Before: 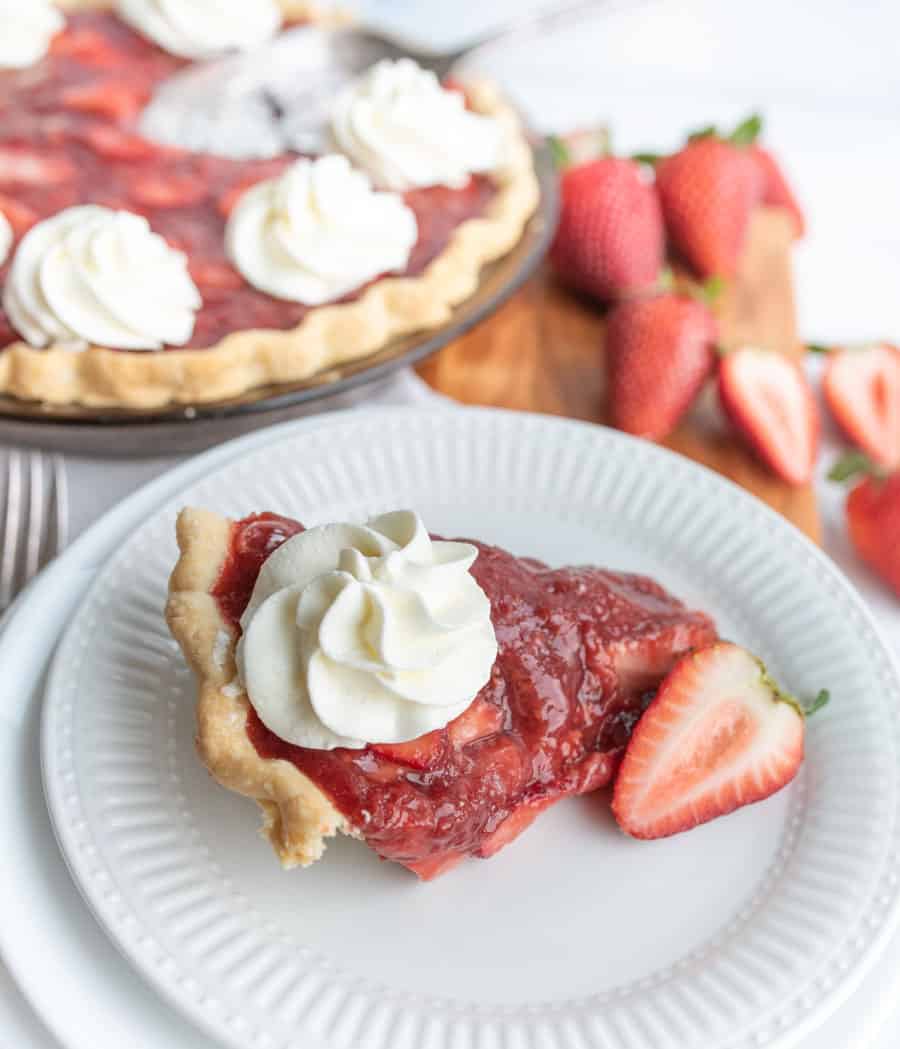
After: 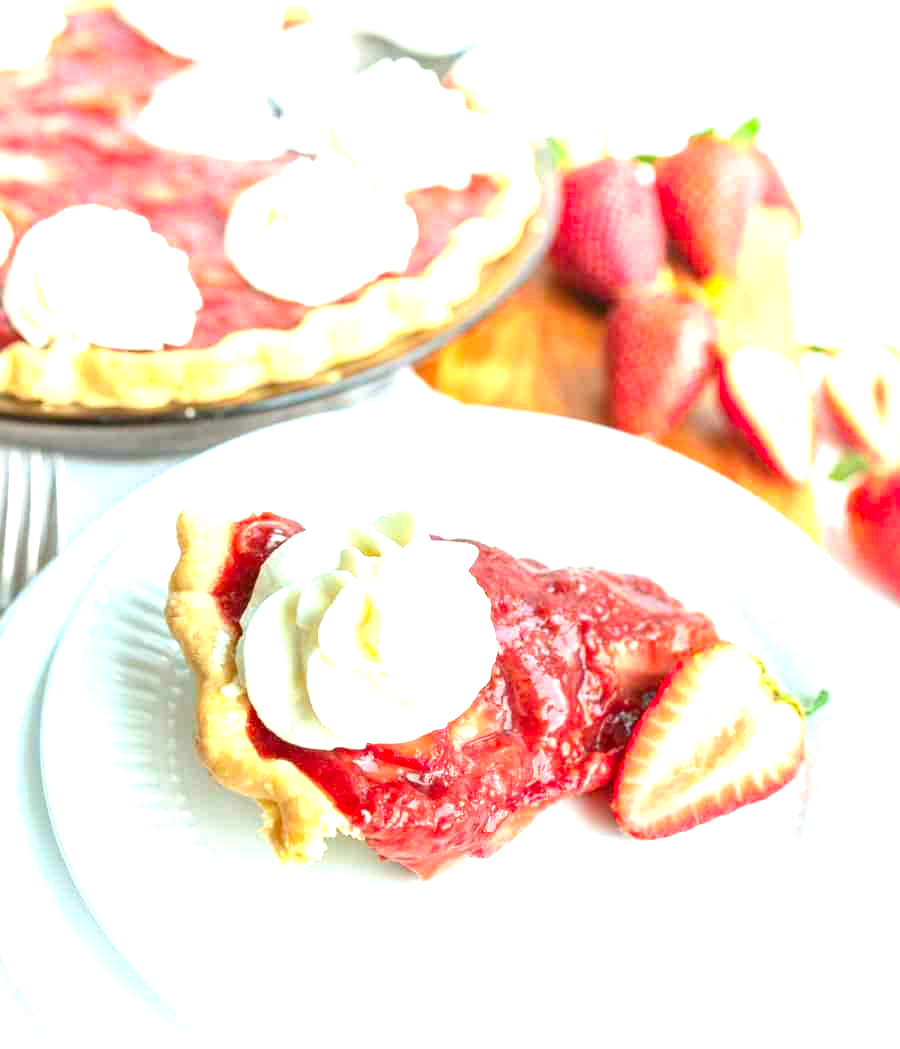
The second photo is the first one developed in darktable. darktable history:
color correction: highlights a* -7.33, highlights b* 1.26, shadows a* -3.55, saturation 1.4
exposure: black level correction 0, exposure 1.379 EV, compensate exposure bias true, compensate highlight preservation false
